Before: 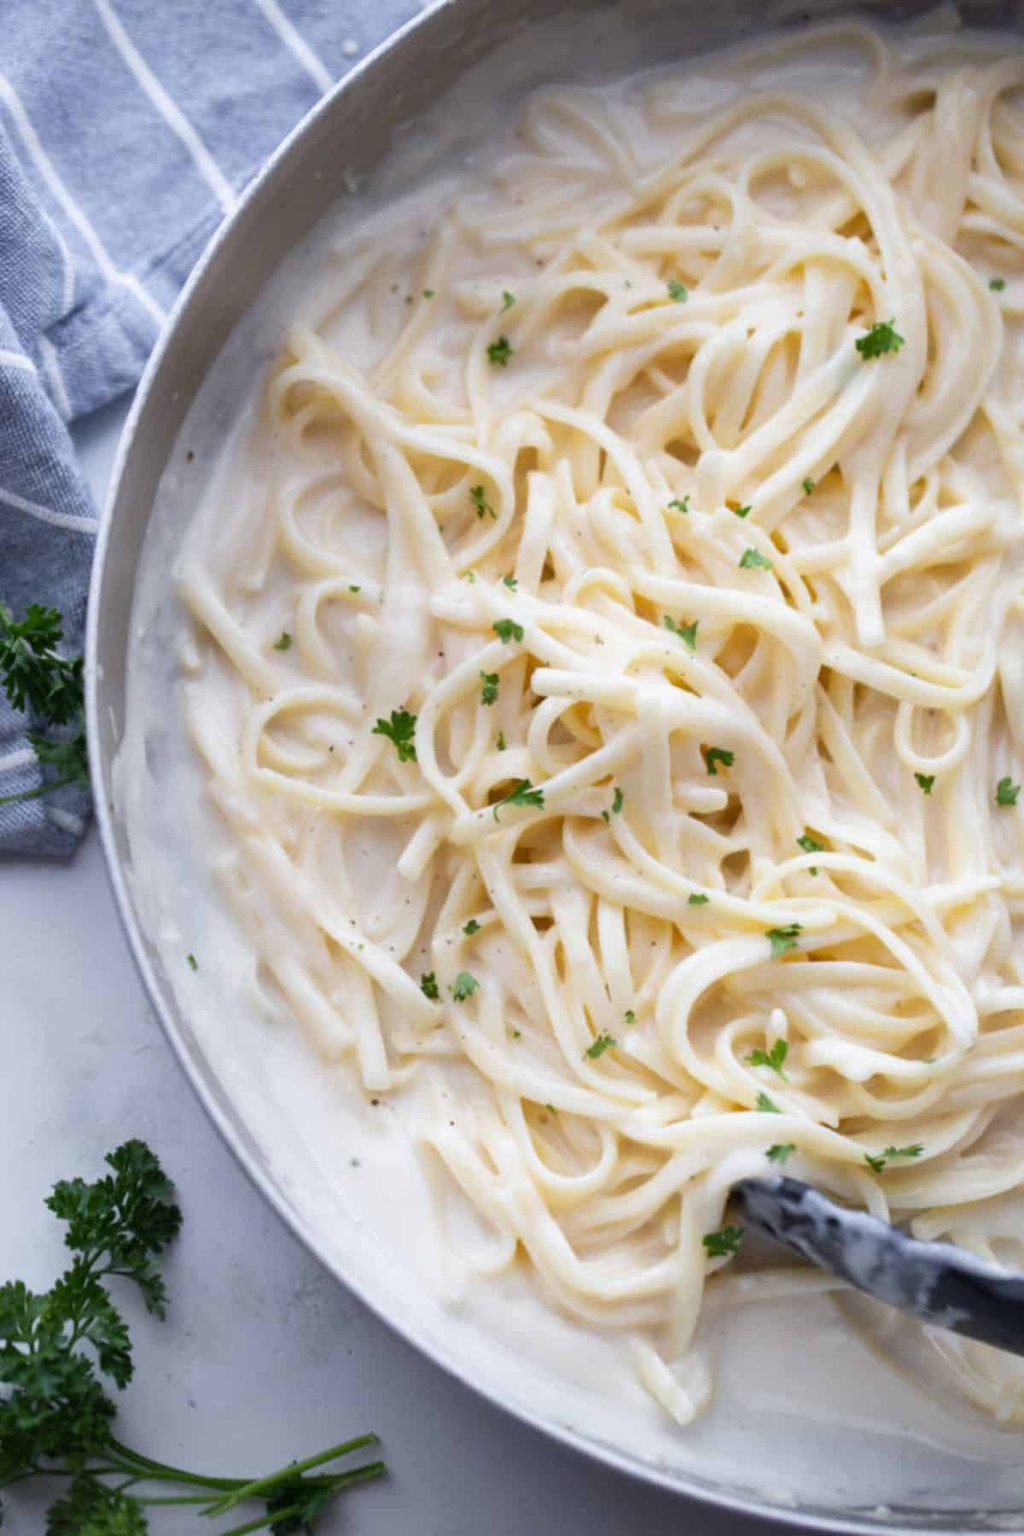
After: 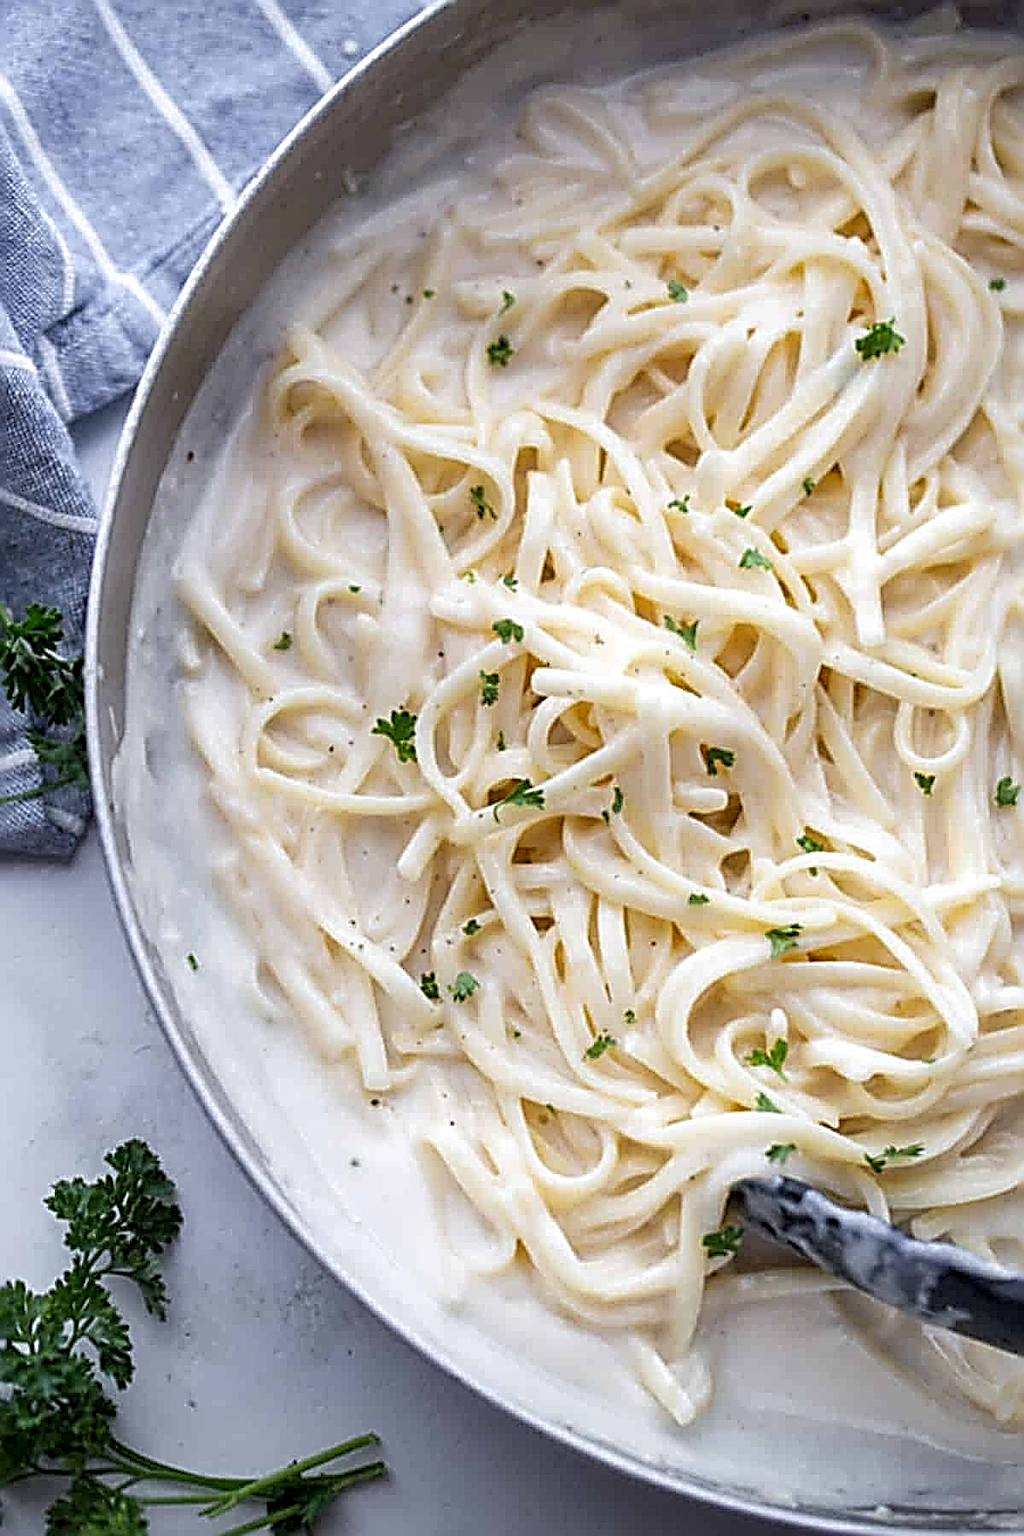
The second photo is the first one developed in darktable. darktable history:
sharpen: radius 3.176, amount 1.742
local contrast: detail 130%
